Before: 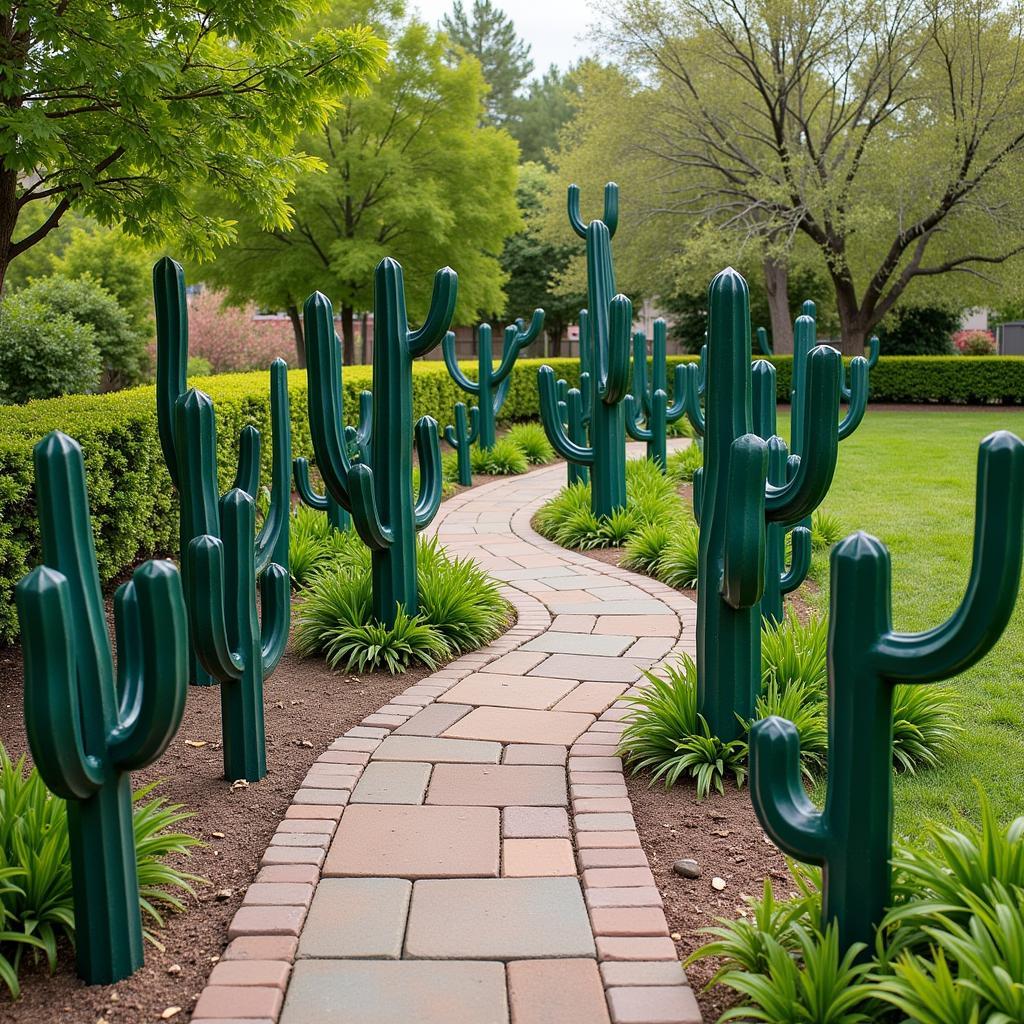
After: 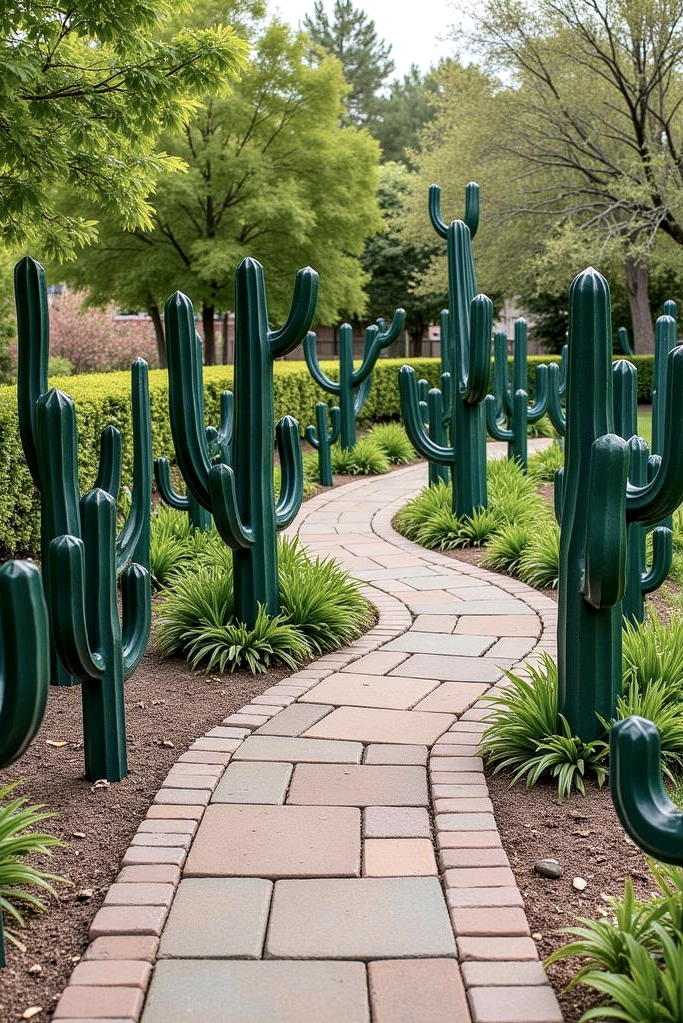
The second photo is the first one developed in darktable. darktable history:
contrast brightness saturation: contrast 0.112, saturation -0.173
local contrast: detail 130%
crop and rotate: left 13.633%, right 19.601%
